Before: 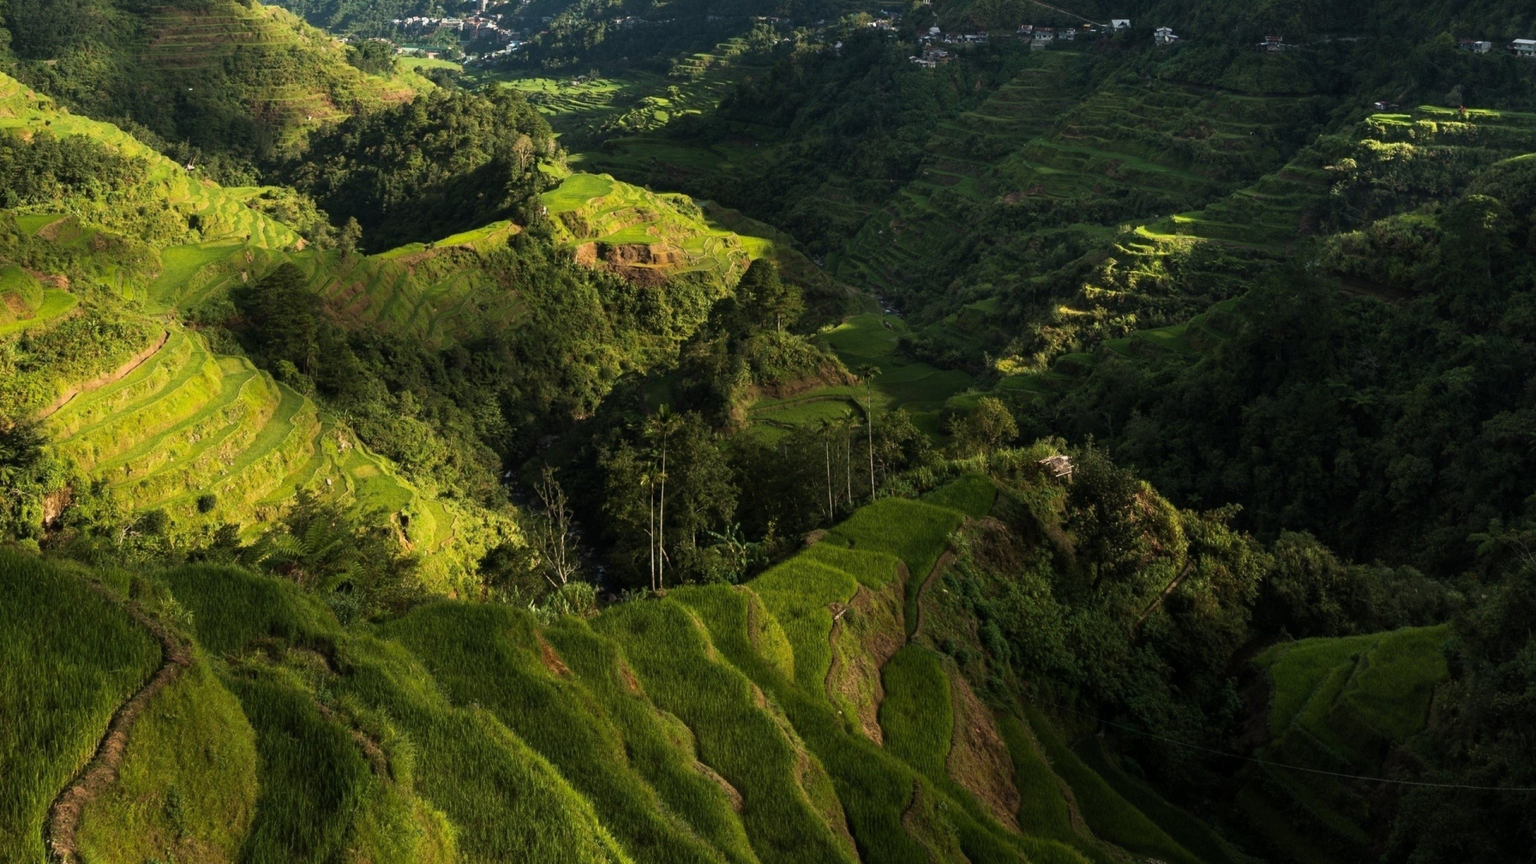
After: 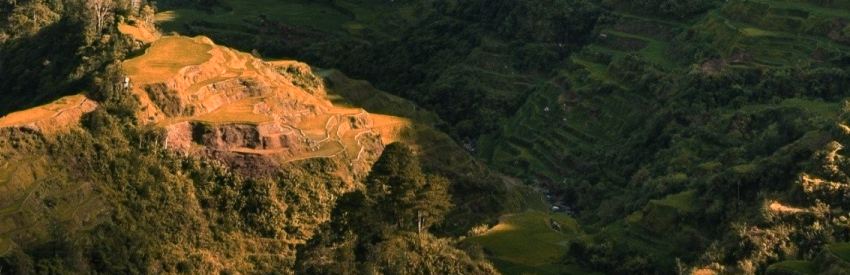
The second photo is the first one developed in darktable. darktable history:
color zones: curves: ch2 [(0, 0.5) (0.084, 0.497) (0.323, 0.335) (0.4, 0.497) (1, 0.5)]
crop: left 28.856%, top 16.849%, right 26.837%, bottom 57.607%
